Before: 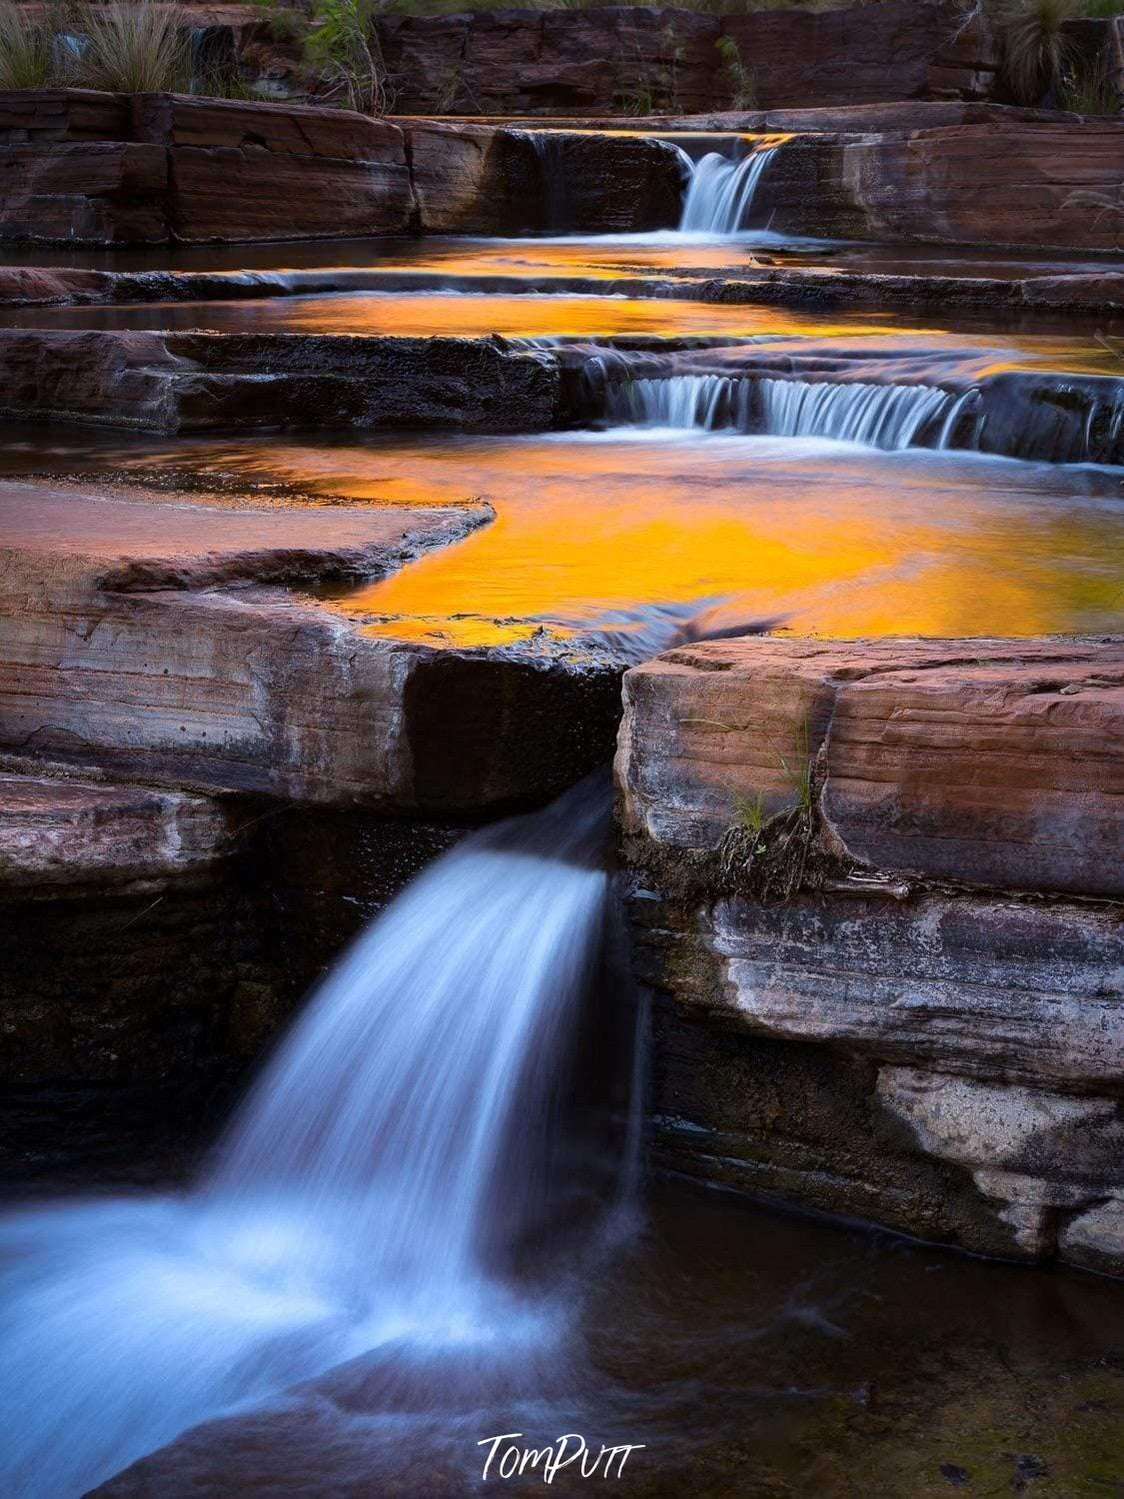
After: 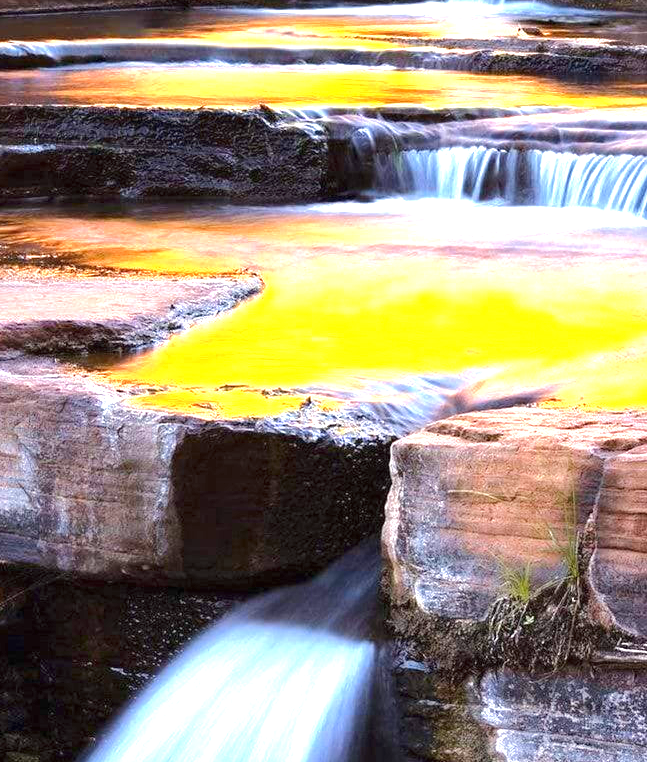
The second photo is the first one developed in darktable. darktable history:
base curve: curves: ch0 [(0, 0) (0.235, 0.266) (0.503, 0.496) (0.786, 0.72) (1, 1)]
crop: left 20.667%, top 15.287%, right 21.69%, bottom 33.838%
exposure: black level correction 0, exposure 1.446 EV, compensate exposure bias true, compensate highlight preservation false
